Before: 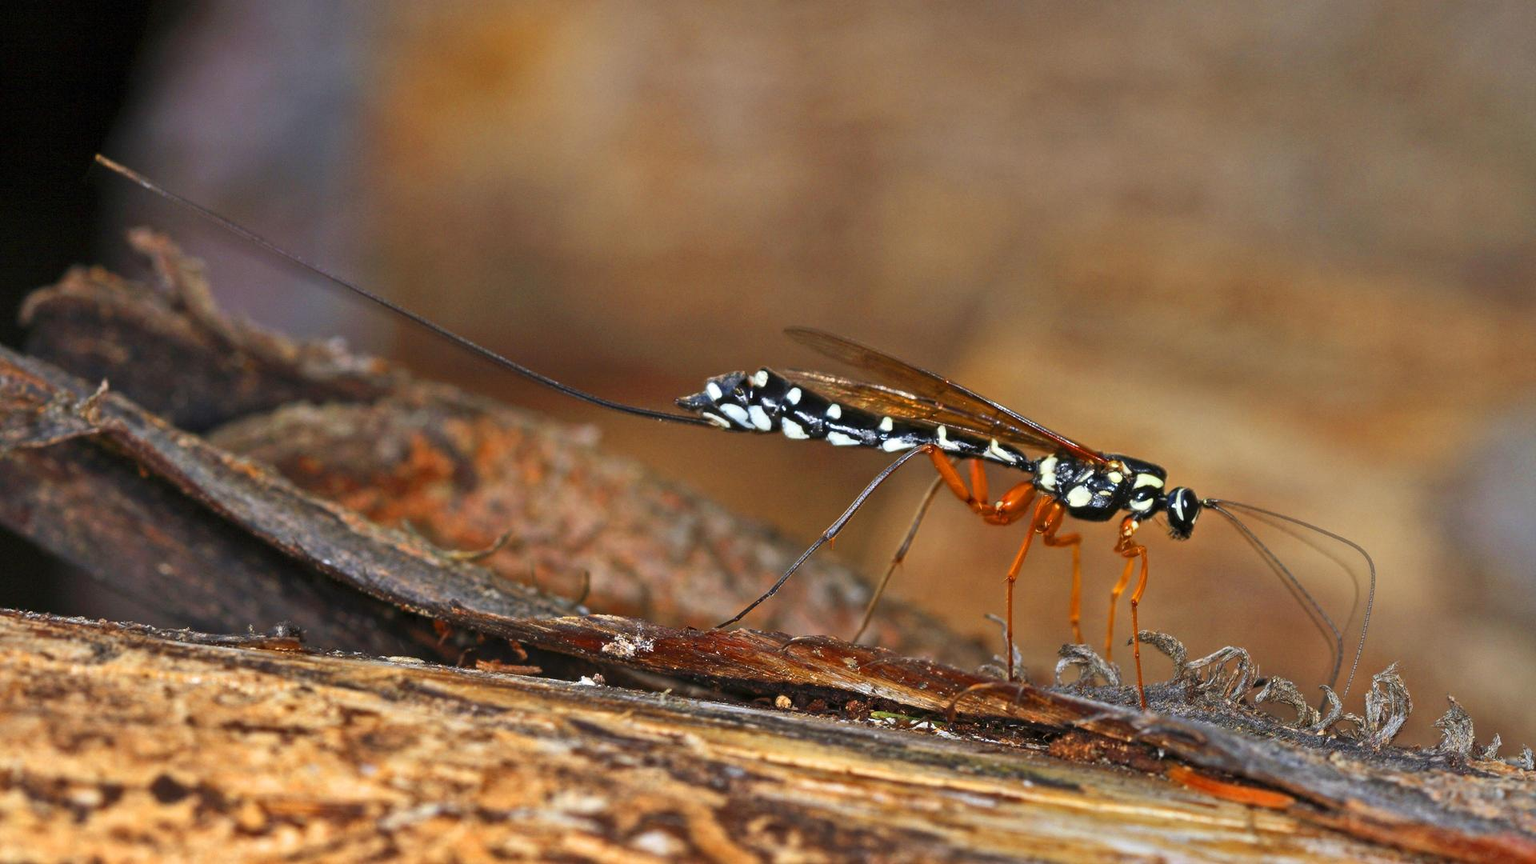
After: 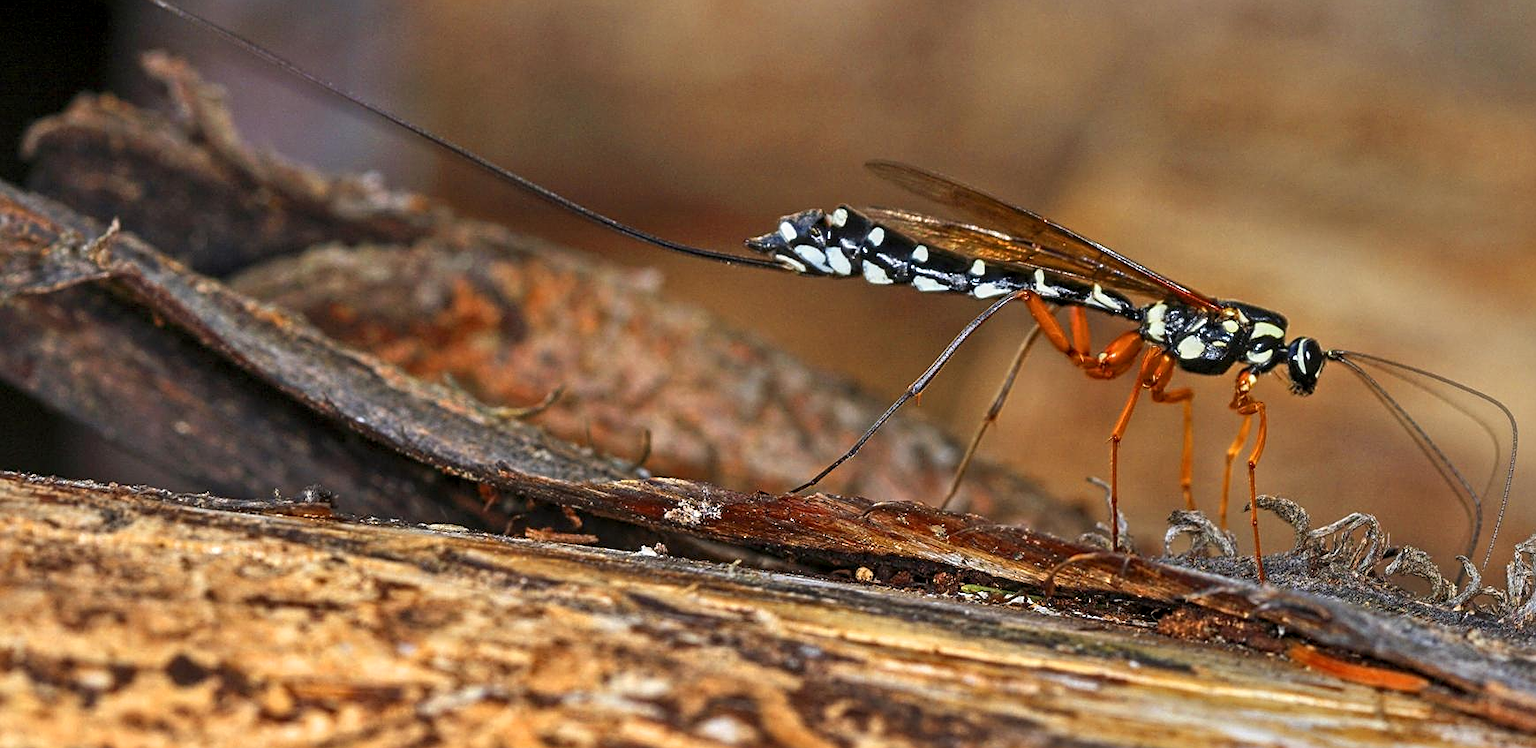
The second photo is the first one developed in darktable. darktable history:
sharpen: amount 0.533
crop: top 21.071%, right 9.334%, bottom 0.325%
local contrast: on, module defaults
